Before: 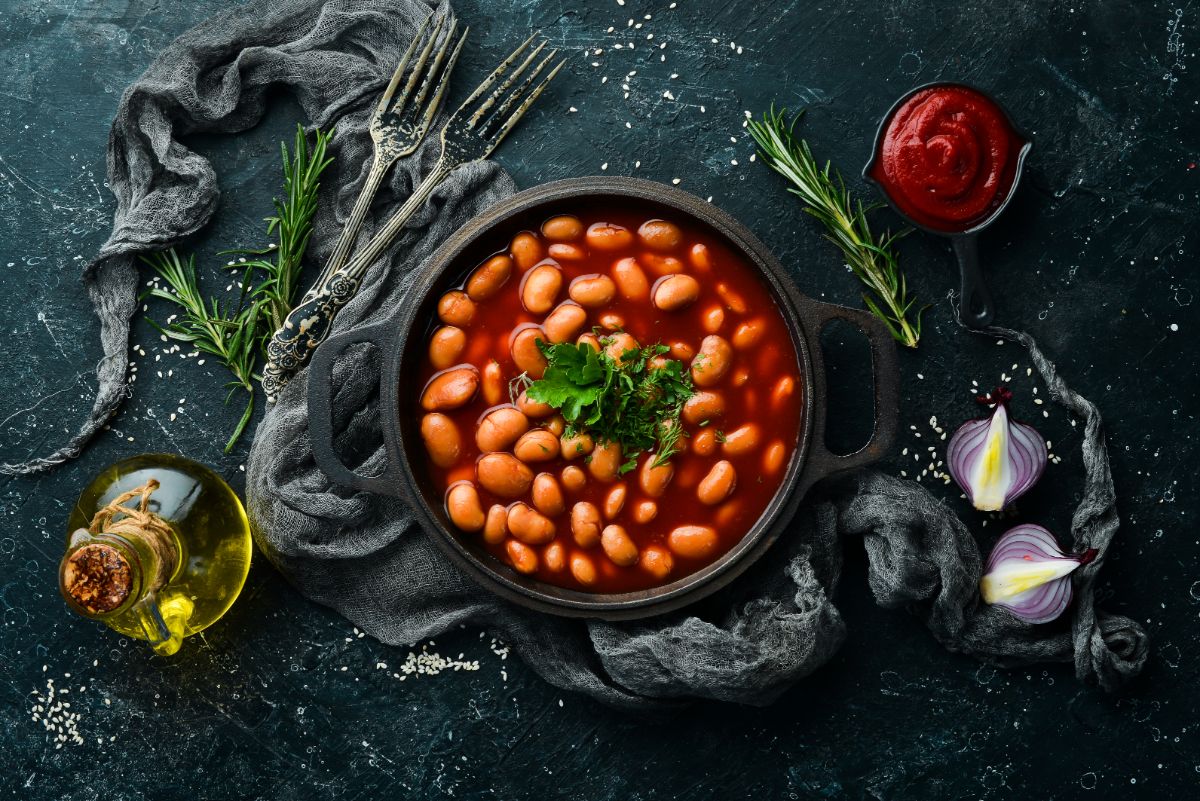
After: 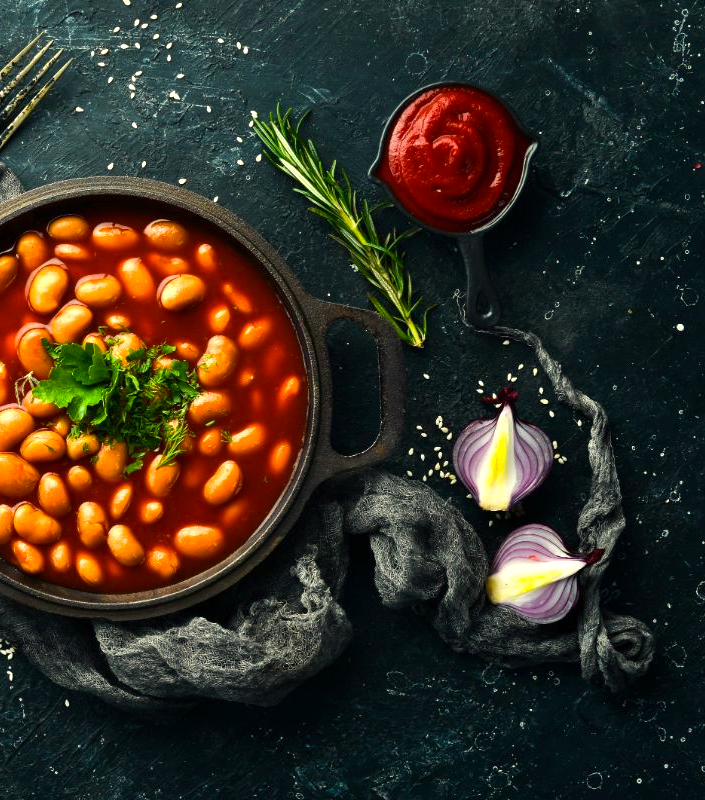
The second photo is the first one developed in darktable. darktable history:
crop: left 41.196%
color balance rgb: perceptual saturation grading › global saturation -0.837%, perceptual brilliance grading › global brilliance 18.424%, global vibrance 20%
color correction: highlights a* 1.43, highlights b* 17.95
